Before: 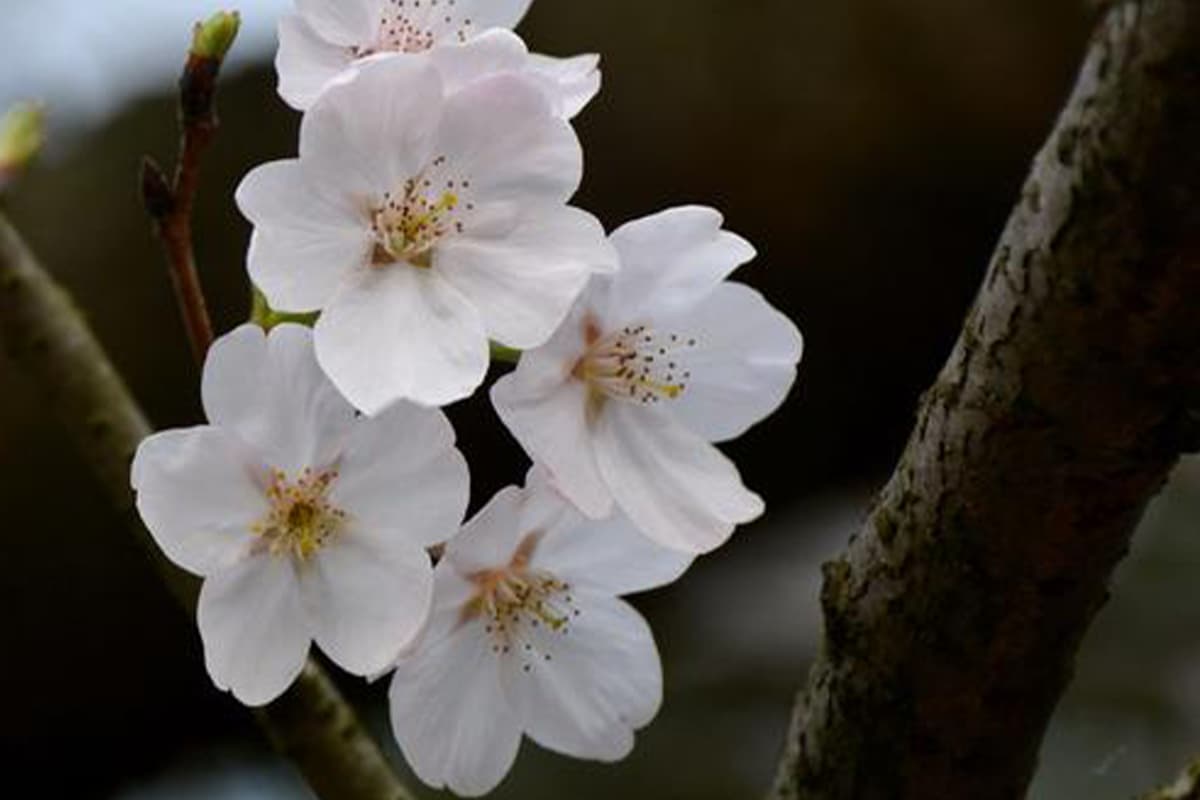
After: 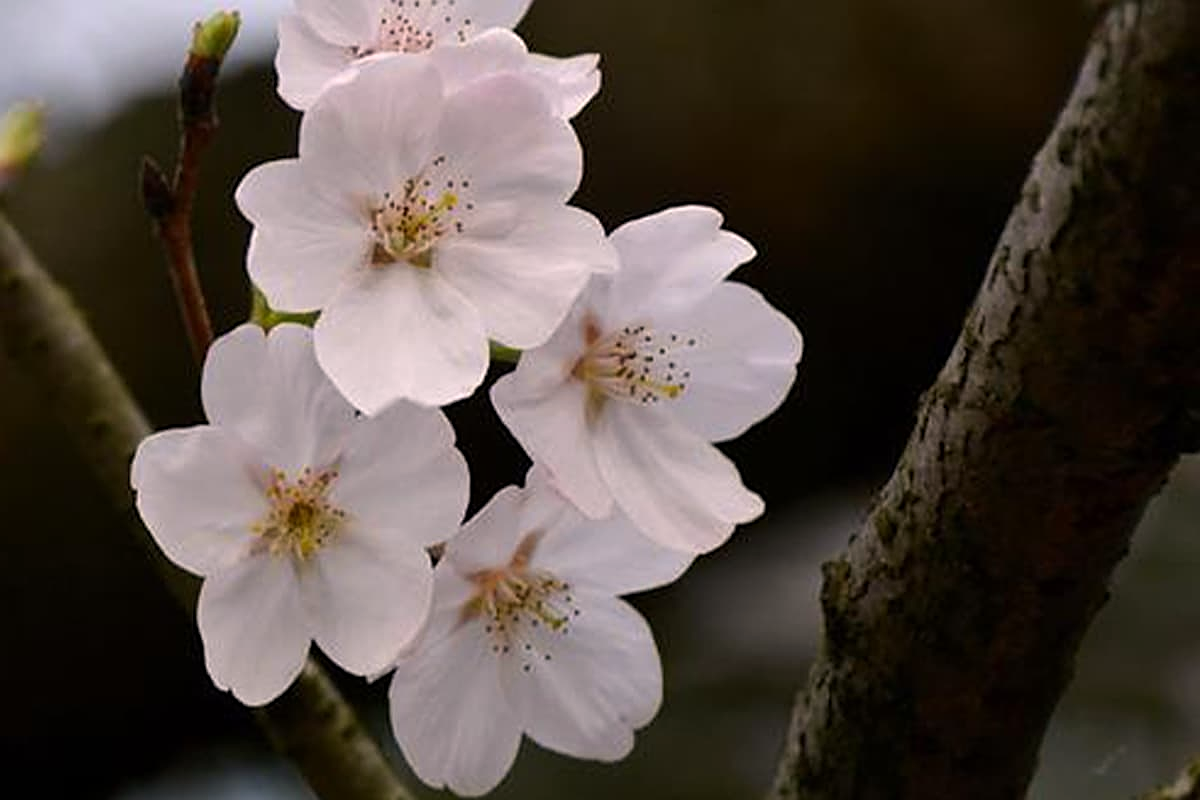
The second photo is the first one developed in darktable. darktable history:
sharpen: on, module defaults
color correction: highlights a* 7.44, highlights b* 3.96
